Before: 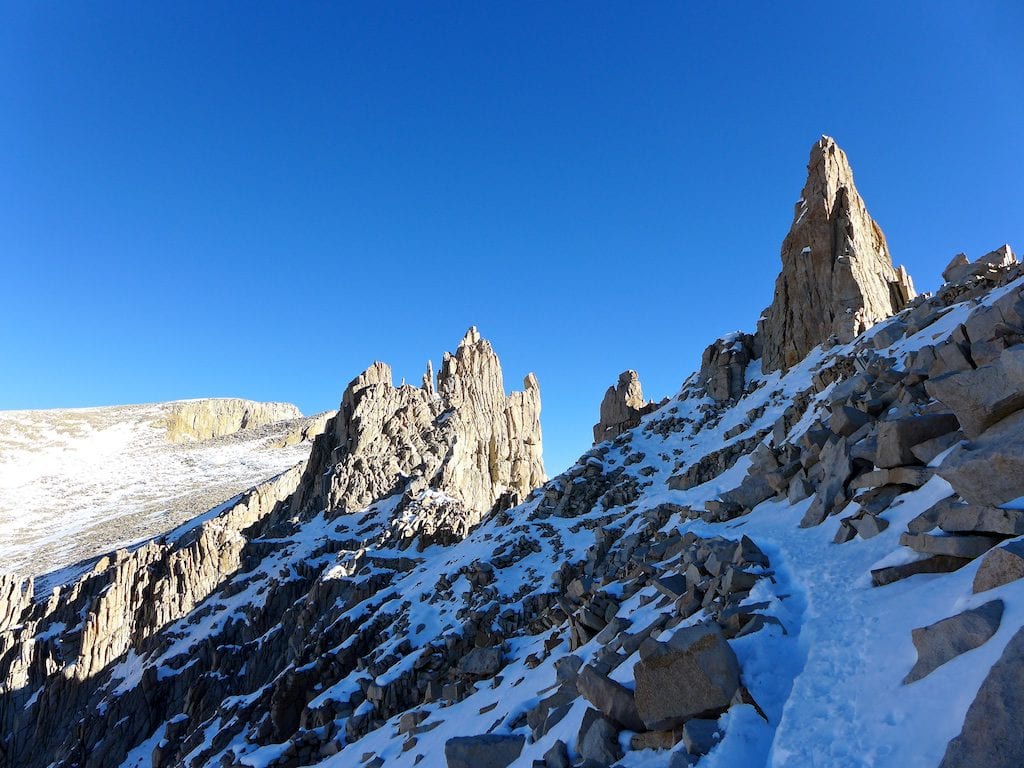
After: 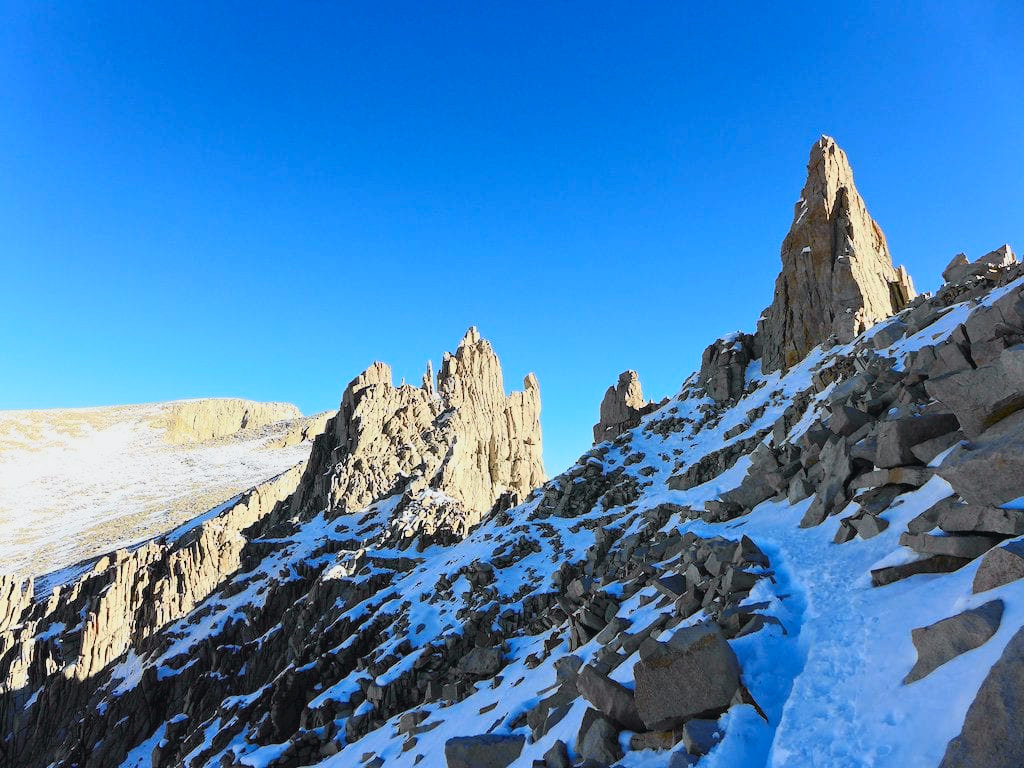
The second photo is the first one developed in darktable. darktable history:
tone curve: curves: ch0 [(0, 0.026) (0.181, 0.223) (0.405, 0.46) (0.456, 0.528) (0.634, 0.728) (0.877, 0.89) (0.984, 0.935)]; ch1 [(0, 0) (0.443, 0.43) (0.492, 0.488) (0.566, 0.579) (0.595, 0.625) (0.65, 0.657) (0.696, 0.725) (1, 1)]; ch2 [(0, 0) (0.33, 0.301) (0.421, 0.443) (0.447, 0.489) (0.495, 0.494) (0.537, 0.57) (0.586, 0.591) (0.663, 0.686) (1, 1)], color space Lab, independent channels, preserve colors none
tone curve #1: curves: ch0 [(0, 0.026) (0.181, 0.223) (0.405, 0.46) (0.456, 0.528) (0.634, 0.728) (0.877, 0.89) (0.984, 0.935)]; ch1 [(0, 0) (0.443, 0.43) (0.492, 0.488) (0.566, 0.579) (0.595, 0.625) (0.608, 0.667) (0.65, 0.729) (1, 1)]; ch2 [(0, 0) (0.33, 0.301) (0.421, 0.443) (0.447, 0.489) (0.495, 0.494) (0.537, 0.57) (0.586, 0.591) (0.663, 0.686) (1, 1)], color space Lab, independent channels, preserve colors none
